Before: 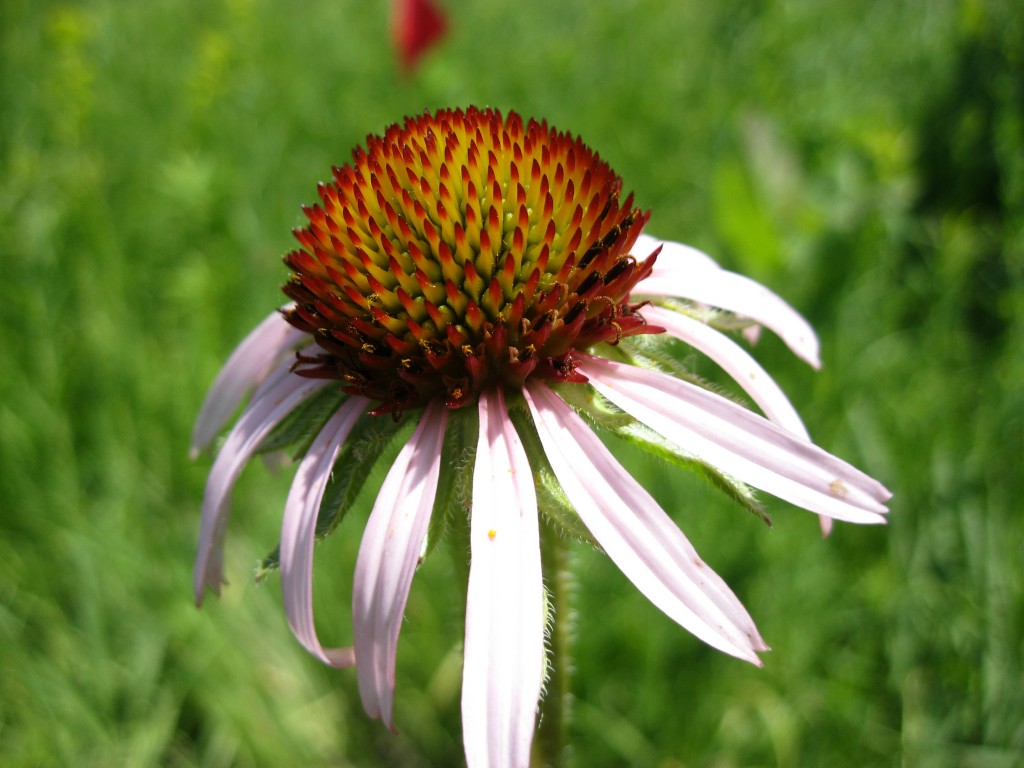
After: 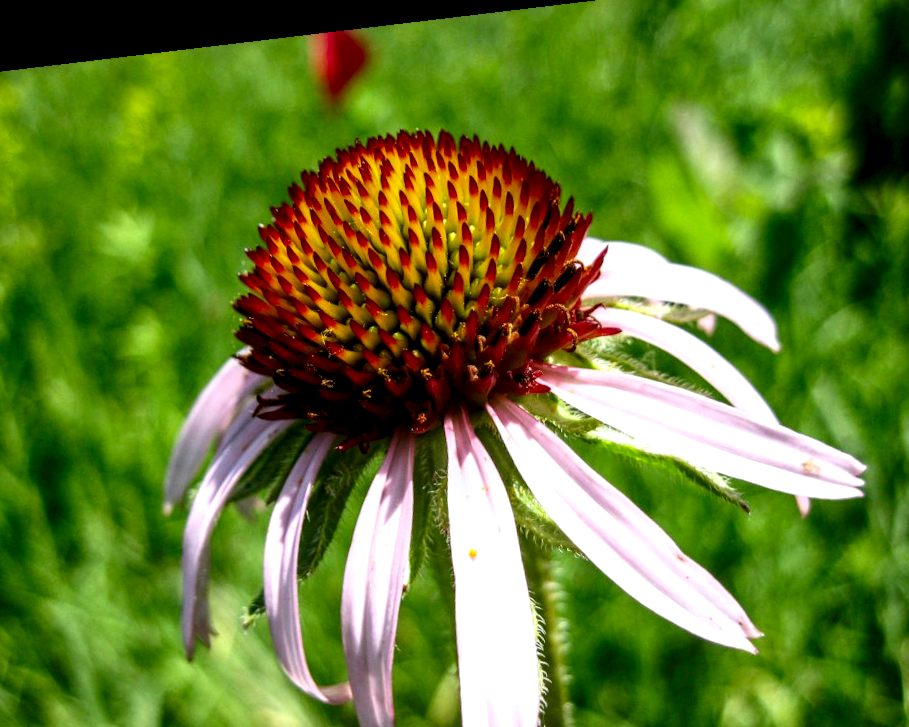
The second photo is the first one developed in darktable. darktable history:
white balance: red 1.004, blue 1.024
rotate and perspective: rotation -6.83°, automatic cropping off
contrast brightness saturation: contrast 0.18, saturation 0.3
local contrast: highlights 0%, shadows 0%, detail 182%
crop and rotate: left 7.196%, top 4.574%, right 10.605%, bottom 13.178%
